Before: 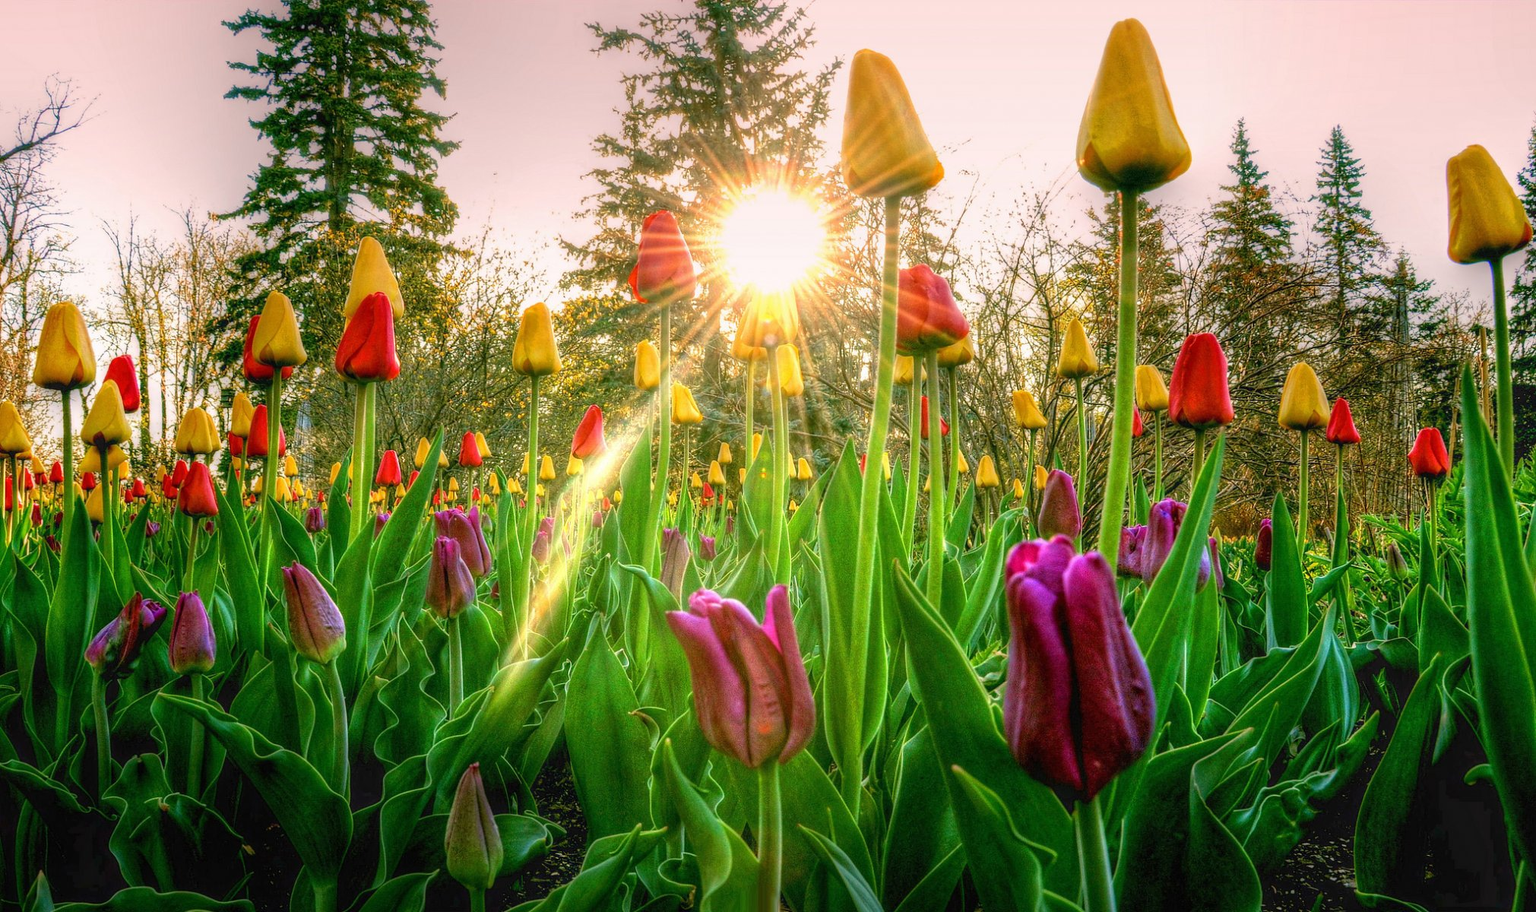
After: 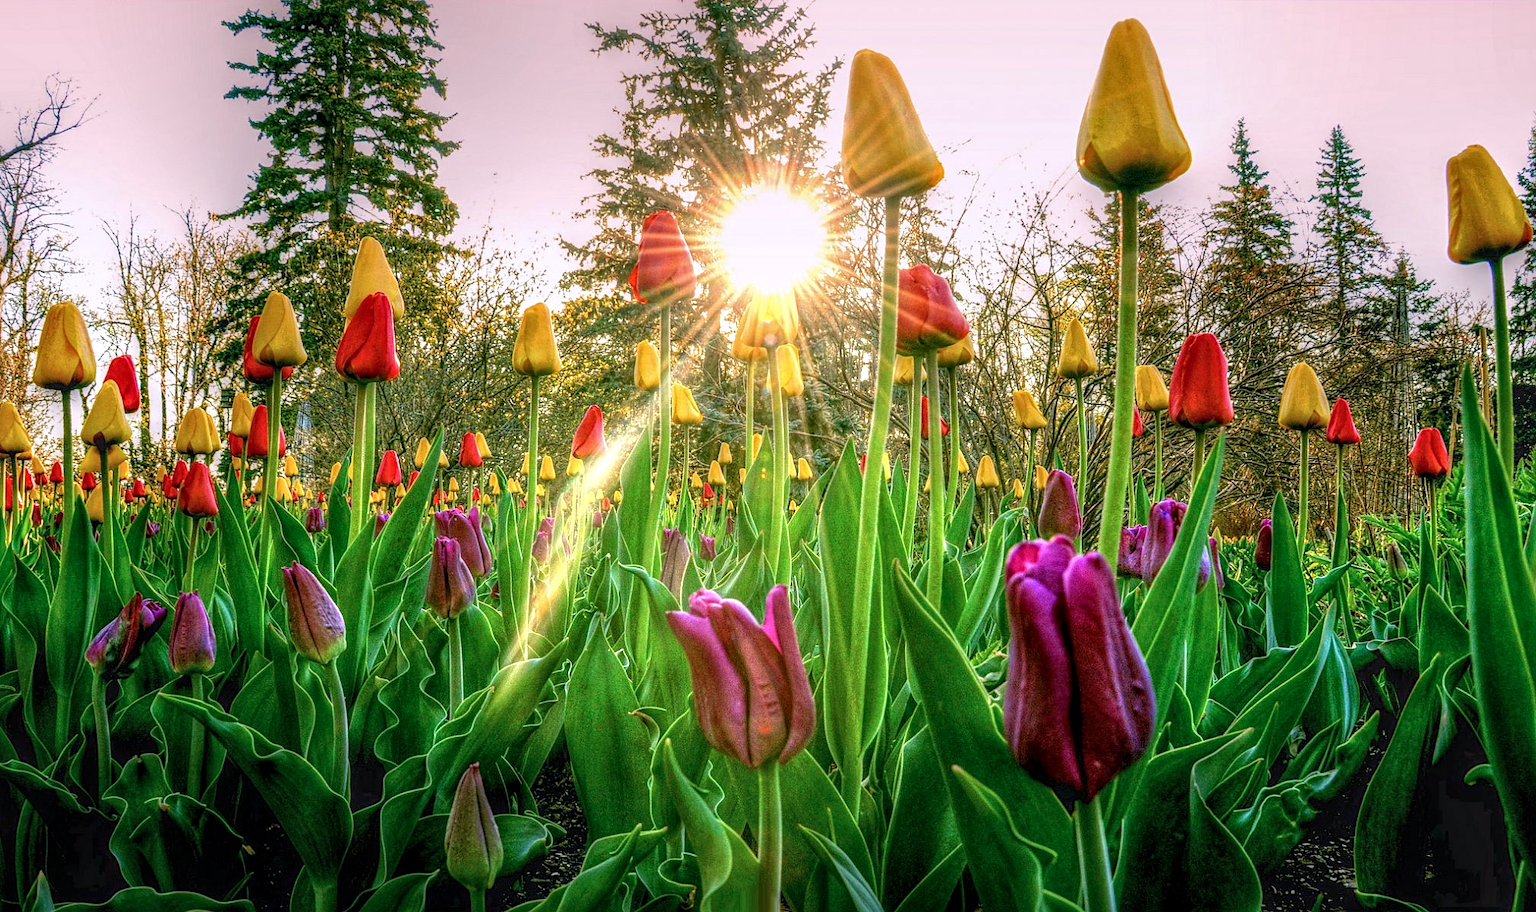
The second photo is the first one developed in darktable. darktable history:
sharpen: radius 2.521, amount 0.34
local contrast: on, module defaults
color calibration: illuminant as shot in camera, x 0.358, y 0.373, temperature 4628.91 K
